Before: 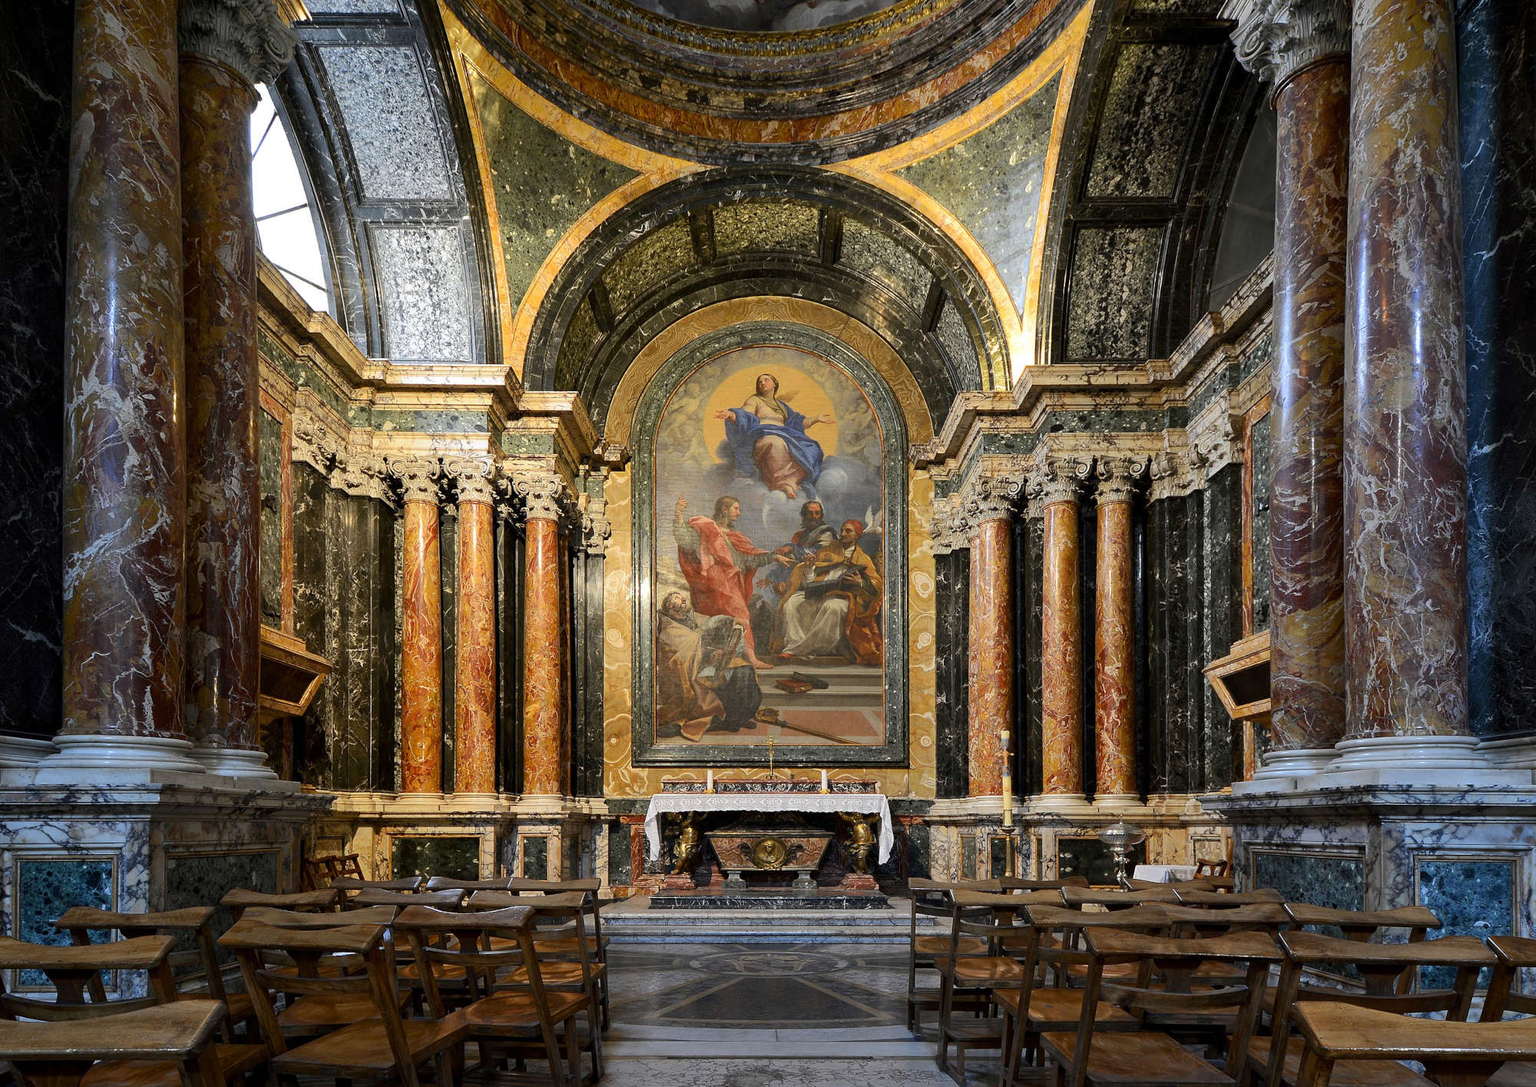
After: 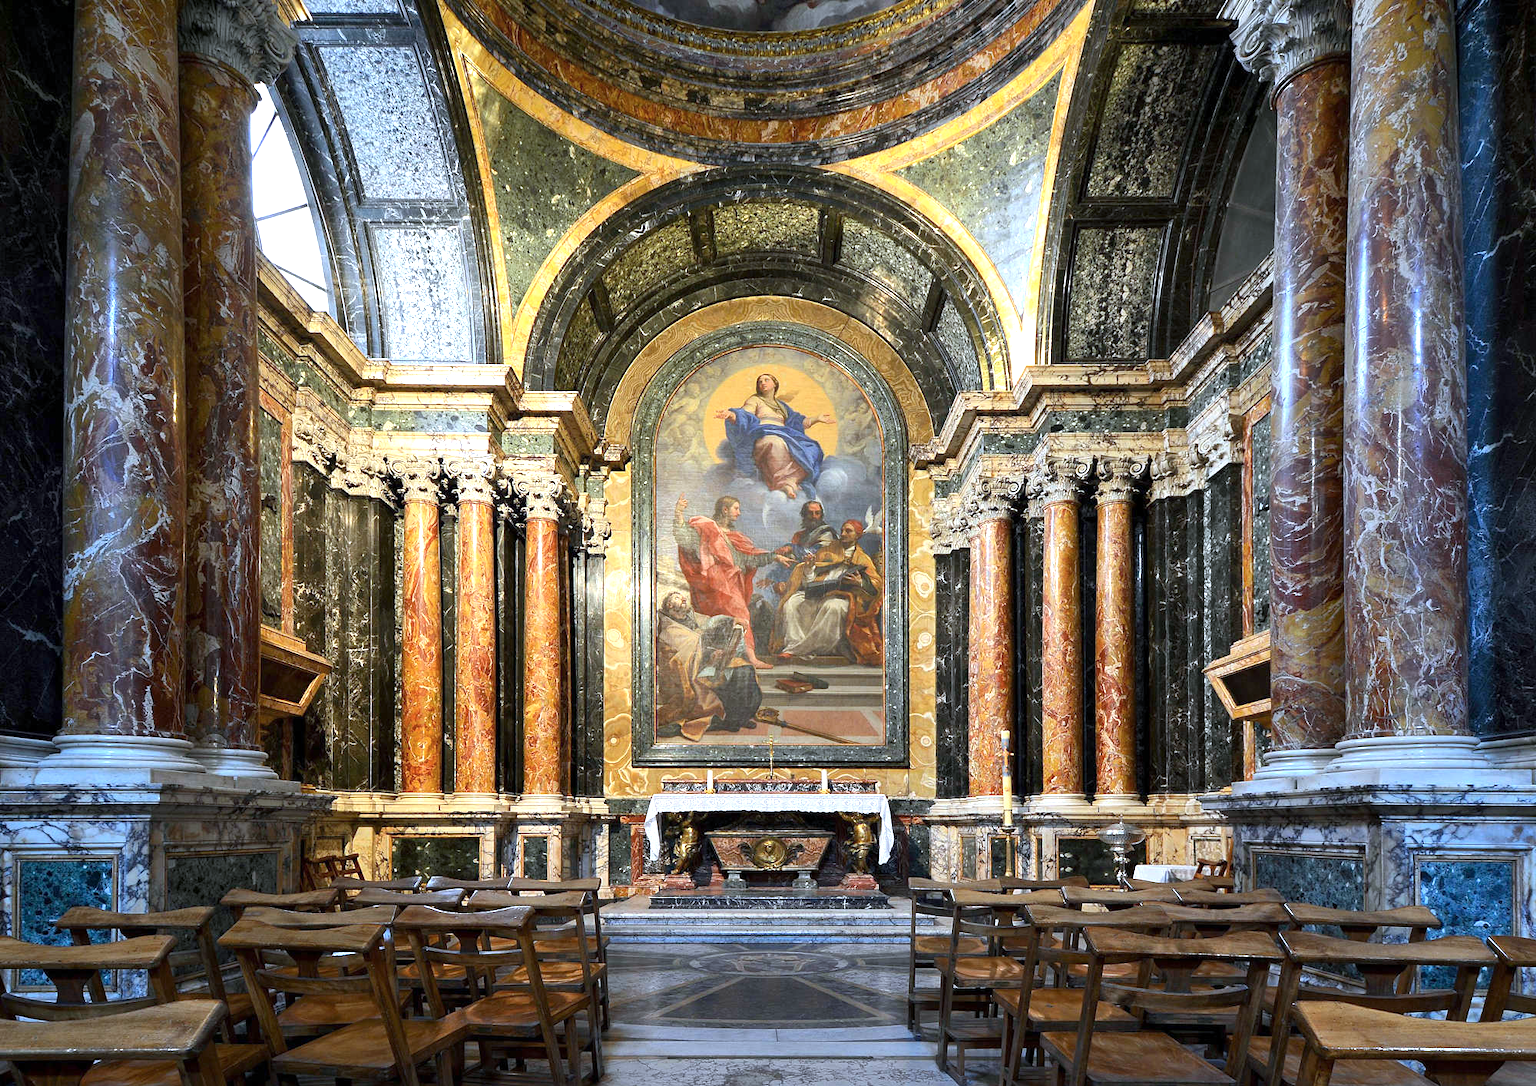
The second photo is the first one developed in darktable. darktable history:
color calibration: x 0.37, y 0.382, temperature 4313.32 K
color balance rgb: global vibrance 10%
exposure: exposure 0.785 EV, compensate highlight preservation false
